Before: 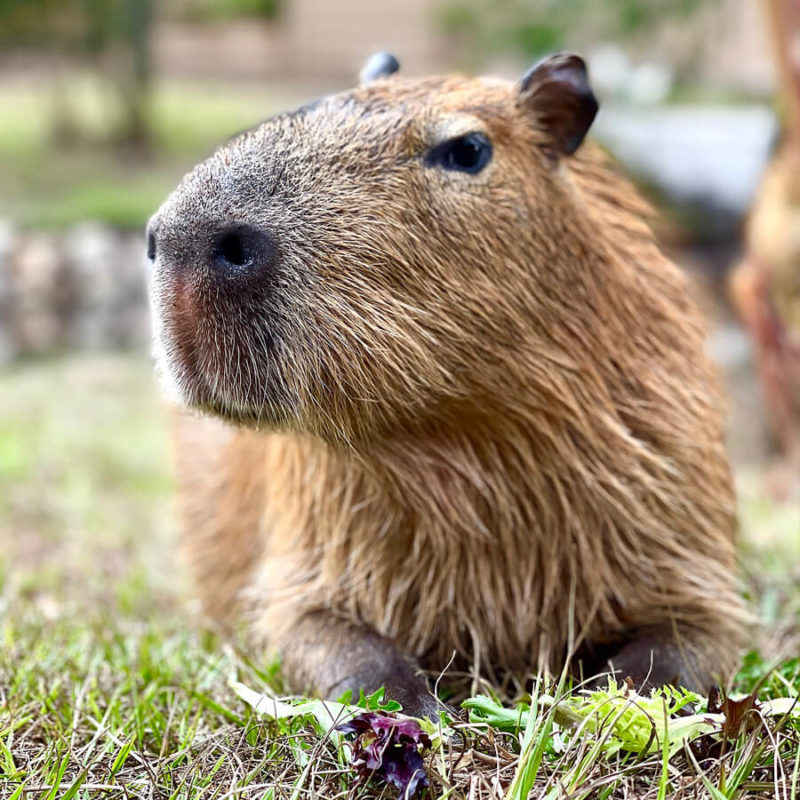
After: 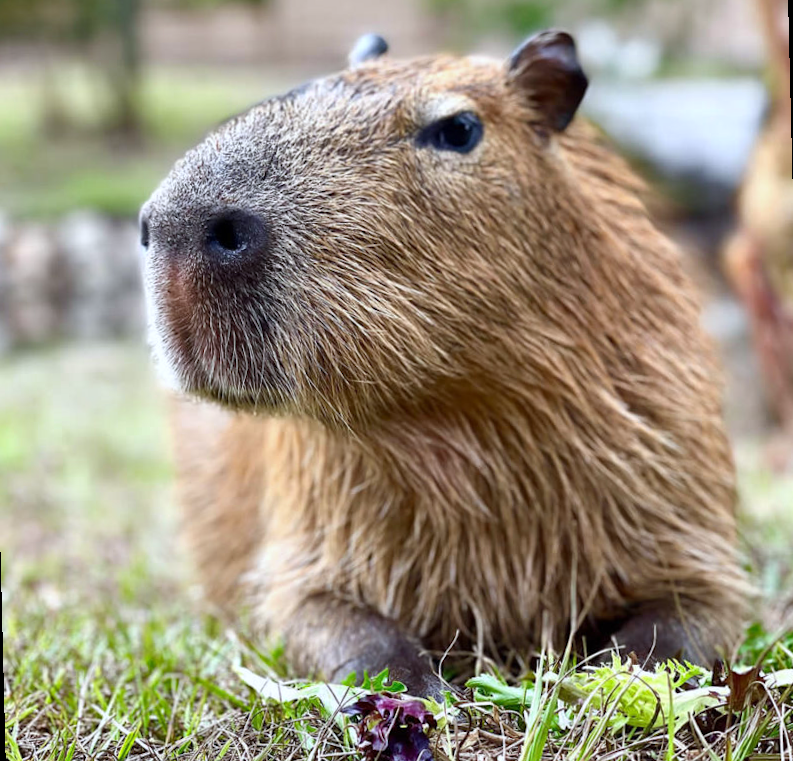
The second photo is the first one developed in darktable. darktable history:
white balance: red 0.967, blue 1.049
rotate and perspective: rotation -1.42°, crop left 0.016, crop right 0.984, crop top 0.035, crop bottom 0.965
